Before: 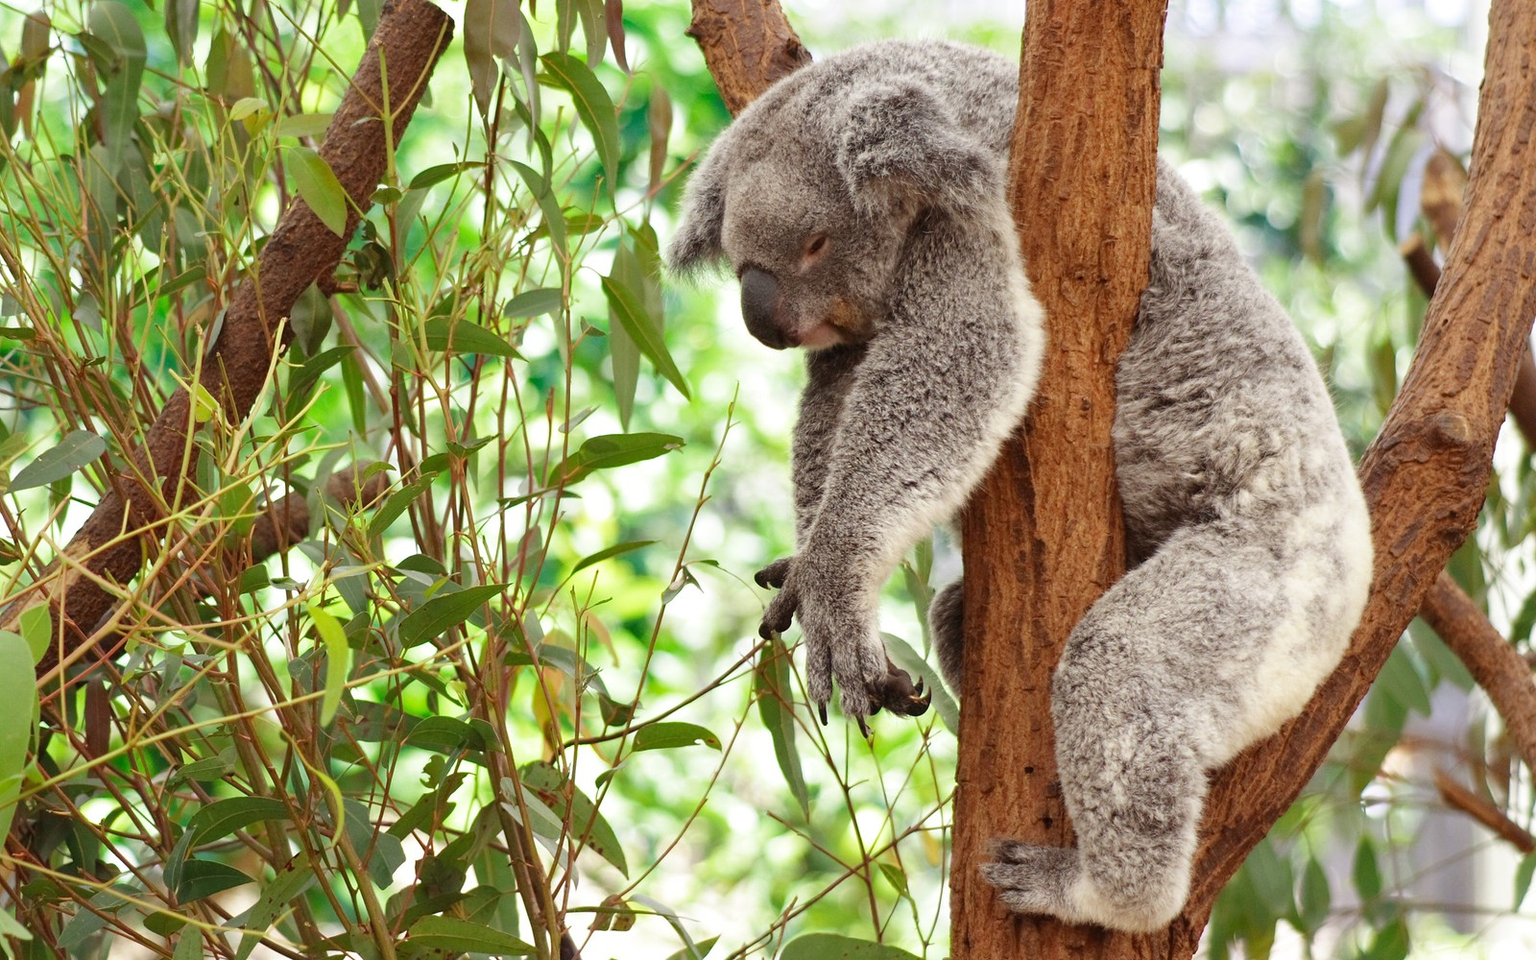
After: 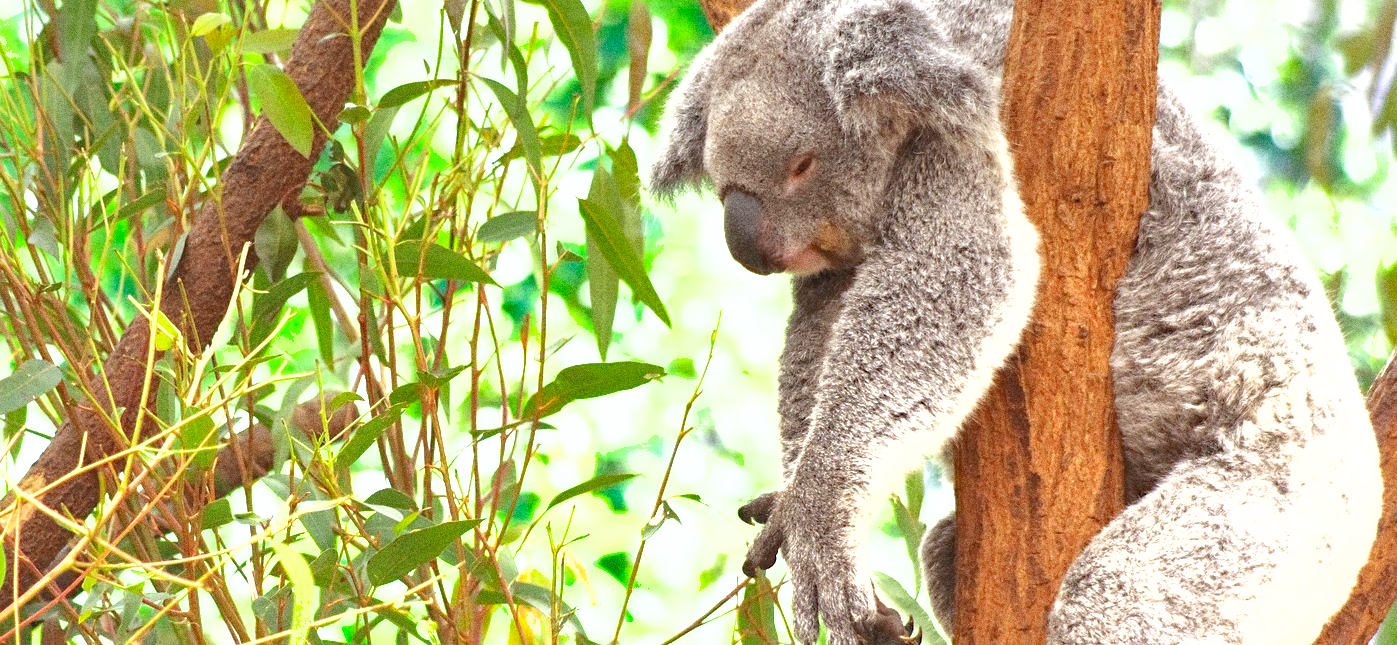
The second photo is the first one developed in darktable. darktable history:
exposure: black level correction 0, exposure 1.379 EV, compensate exposure bias true, compensate highlight preservation false
white balance: red 0.98, blue 1.034
crop: left 3.015%, top 8.969%, right 9.647%, bottom 26.457%
grain: coarseness 0.09 ISO, strength 40%
graduated density: on, module defaults
shadows and highlights: on, module defaults
contrast brightness saturation: contrast 0.05, brightness 0.06, saturation 0.01
haze removal: on, module defaults
